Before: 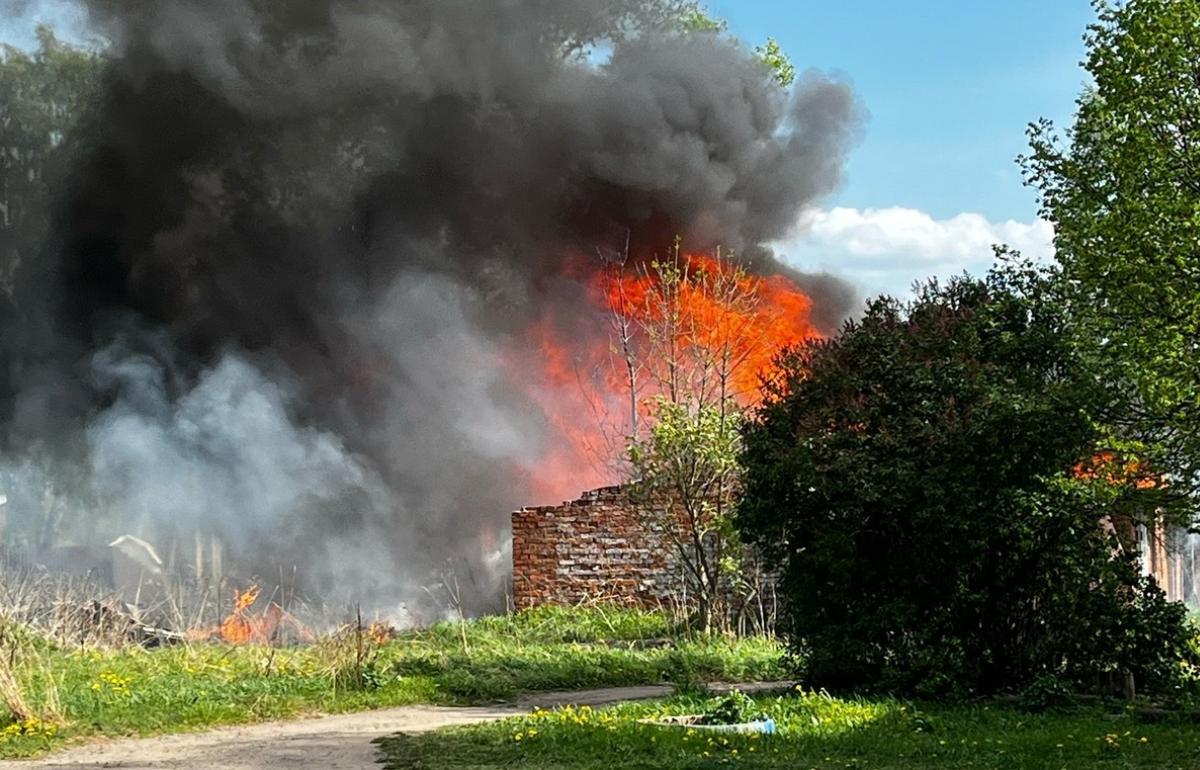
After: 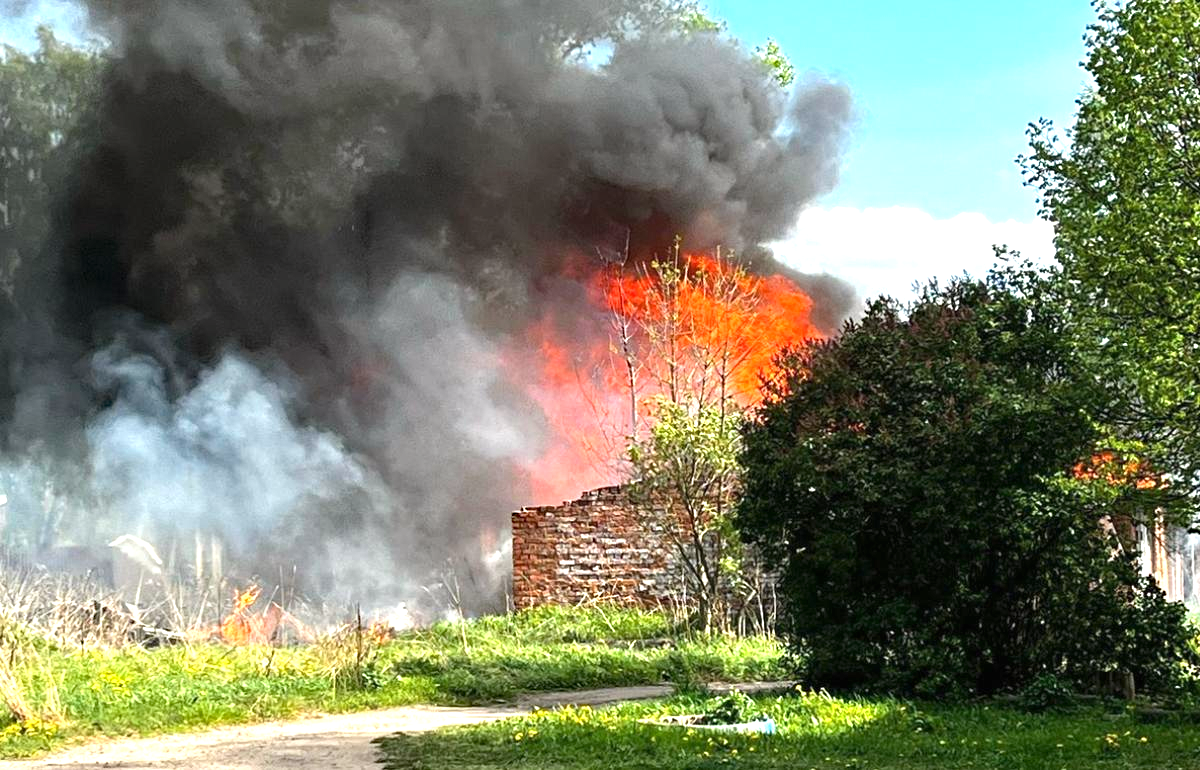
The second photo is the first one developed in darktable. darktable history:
exposure: black level correction 0, exposure 1 EV, compensate highlight preservation false
color calibration: illuminant same as pipeline (D50), adaptation none (bypass)
haze removal: compatibility mode true, adaptive false
white balance: red 1, blue 1
